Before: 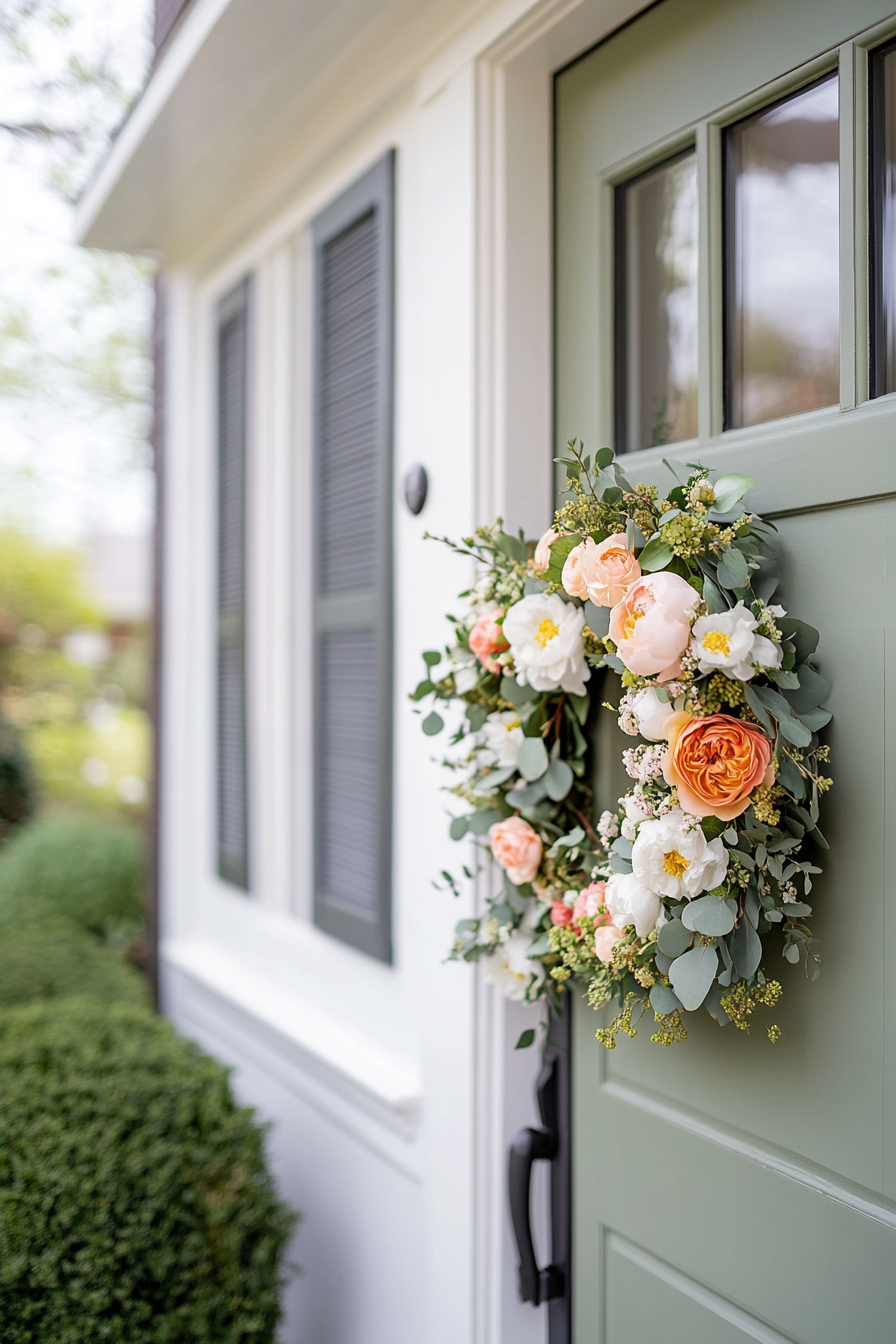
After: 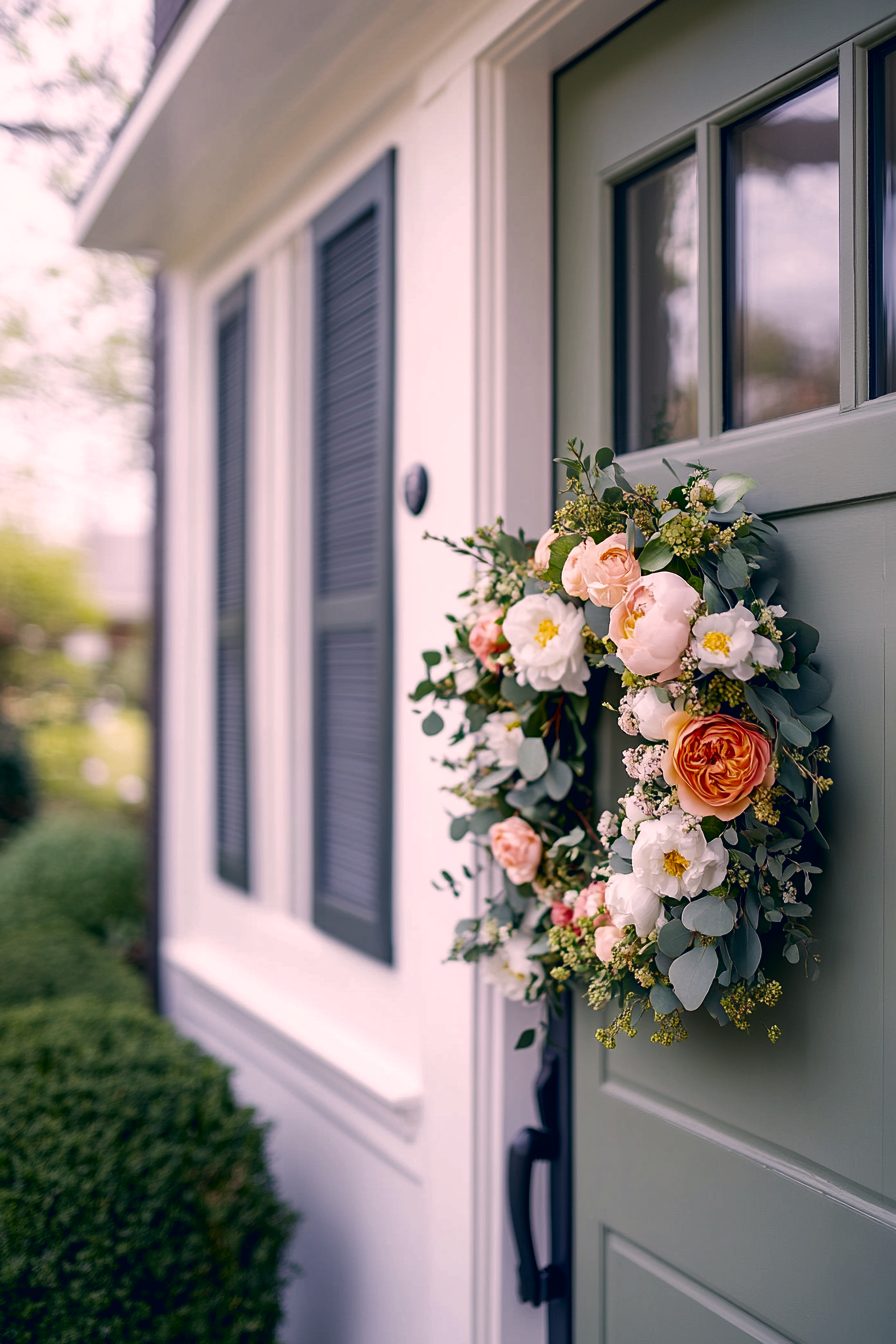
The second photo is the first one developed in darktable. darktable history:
color correction: highlights a* 14.46, highlights b* 5.85, shadows a* -5.53, shadows b* -15.24, saturation 0.85
local contrast: mode bilateral grid, contrast 100, coarseness 100, detail 108%, midtone range 0.2
contrast brightness saturation: brightness -0.25, saturation 0.2
